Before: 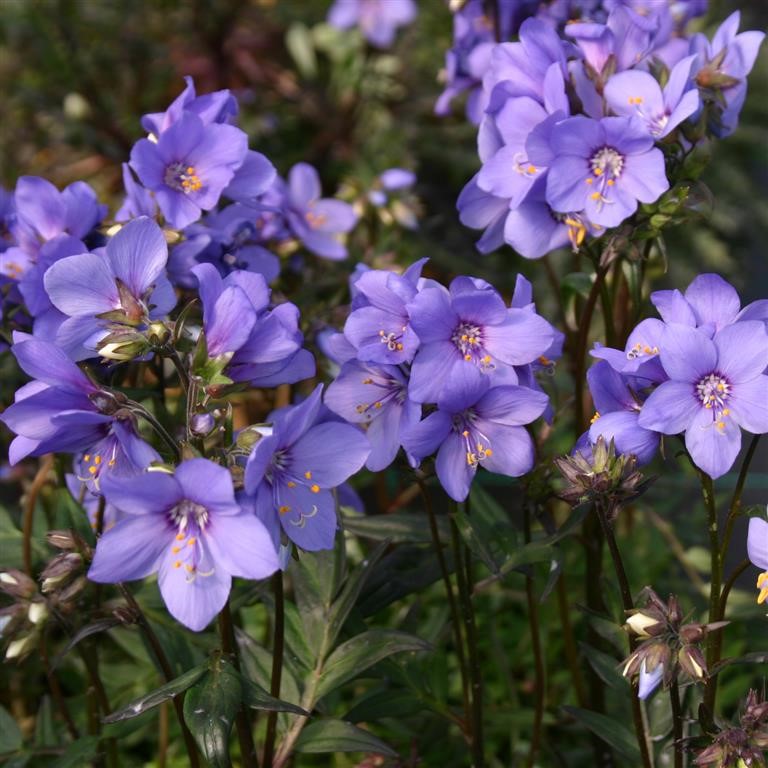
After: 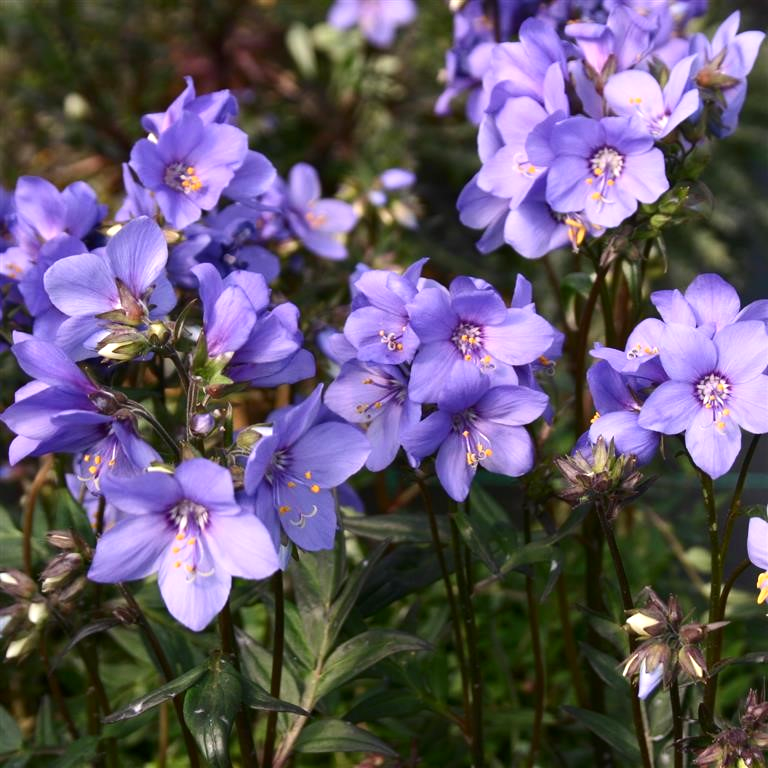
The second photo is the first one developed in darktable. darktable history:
exposure: exposure 0.375 EV, compensate highlight preservation false
contrast brightness saturation: contrast 0.14
